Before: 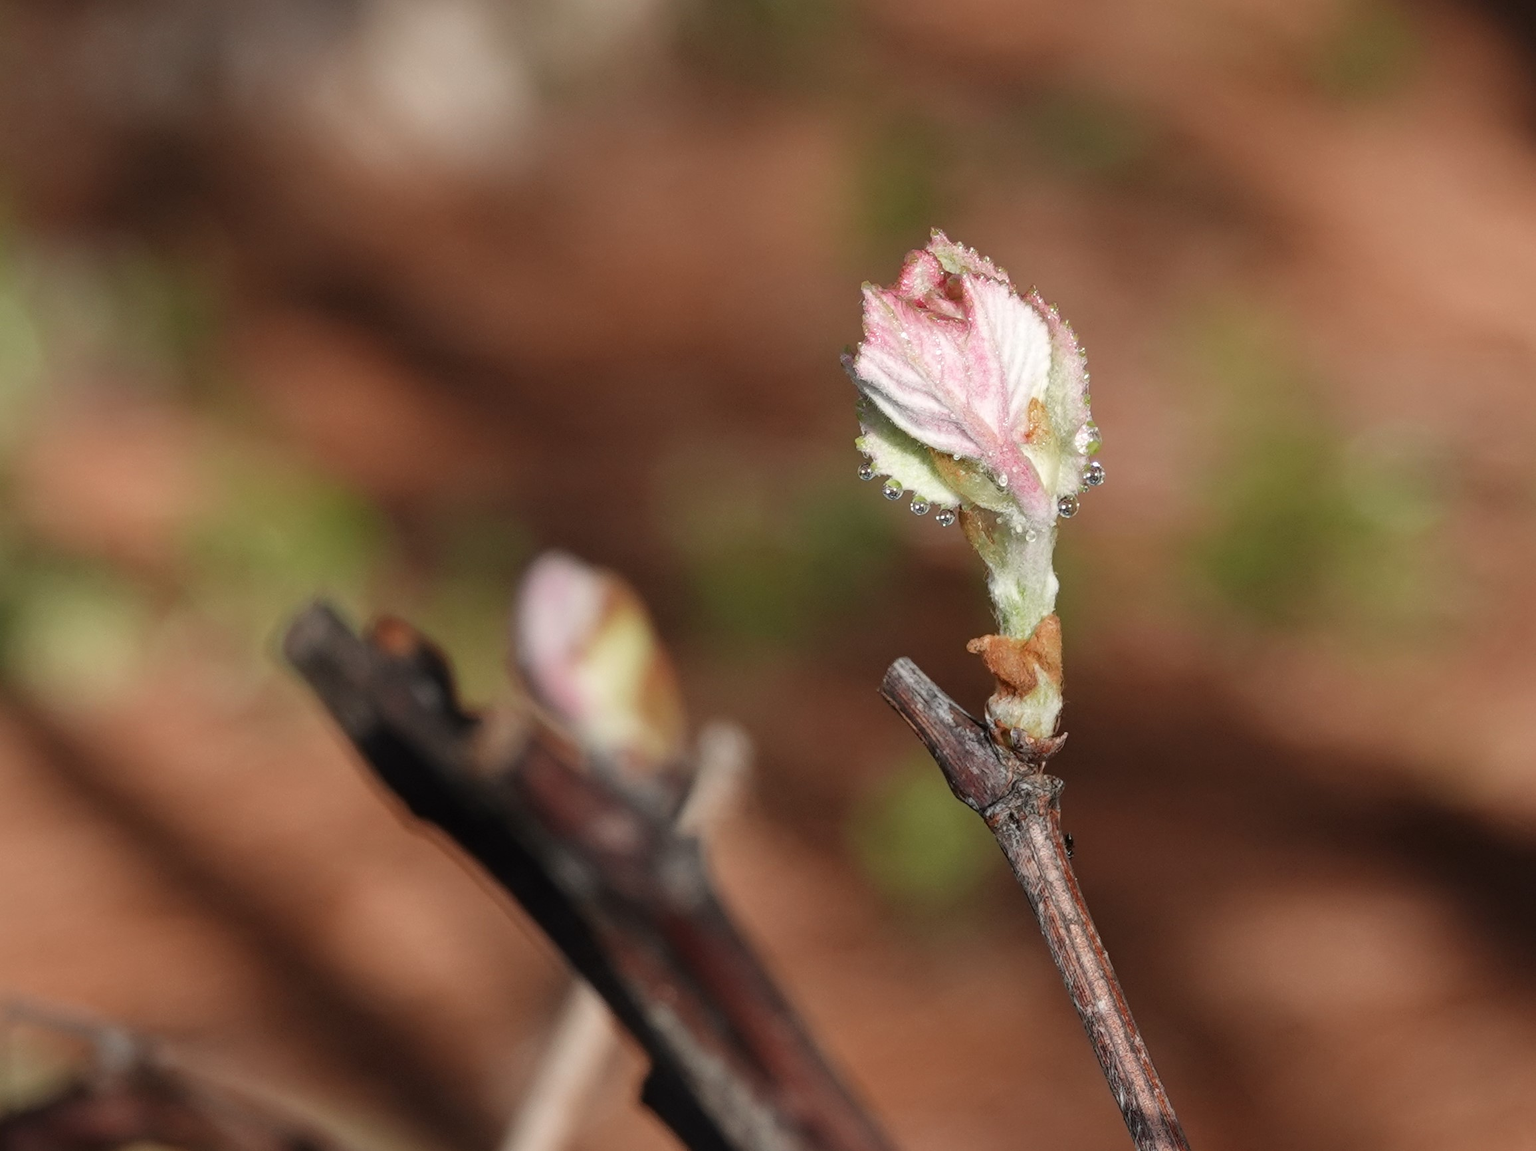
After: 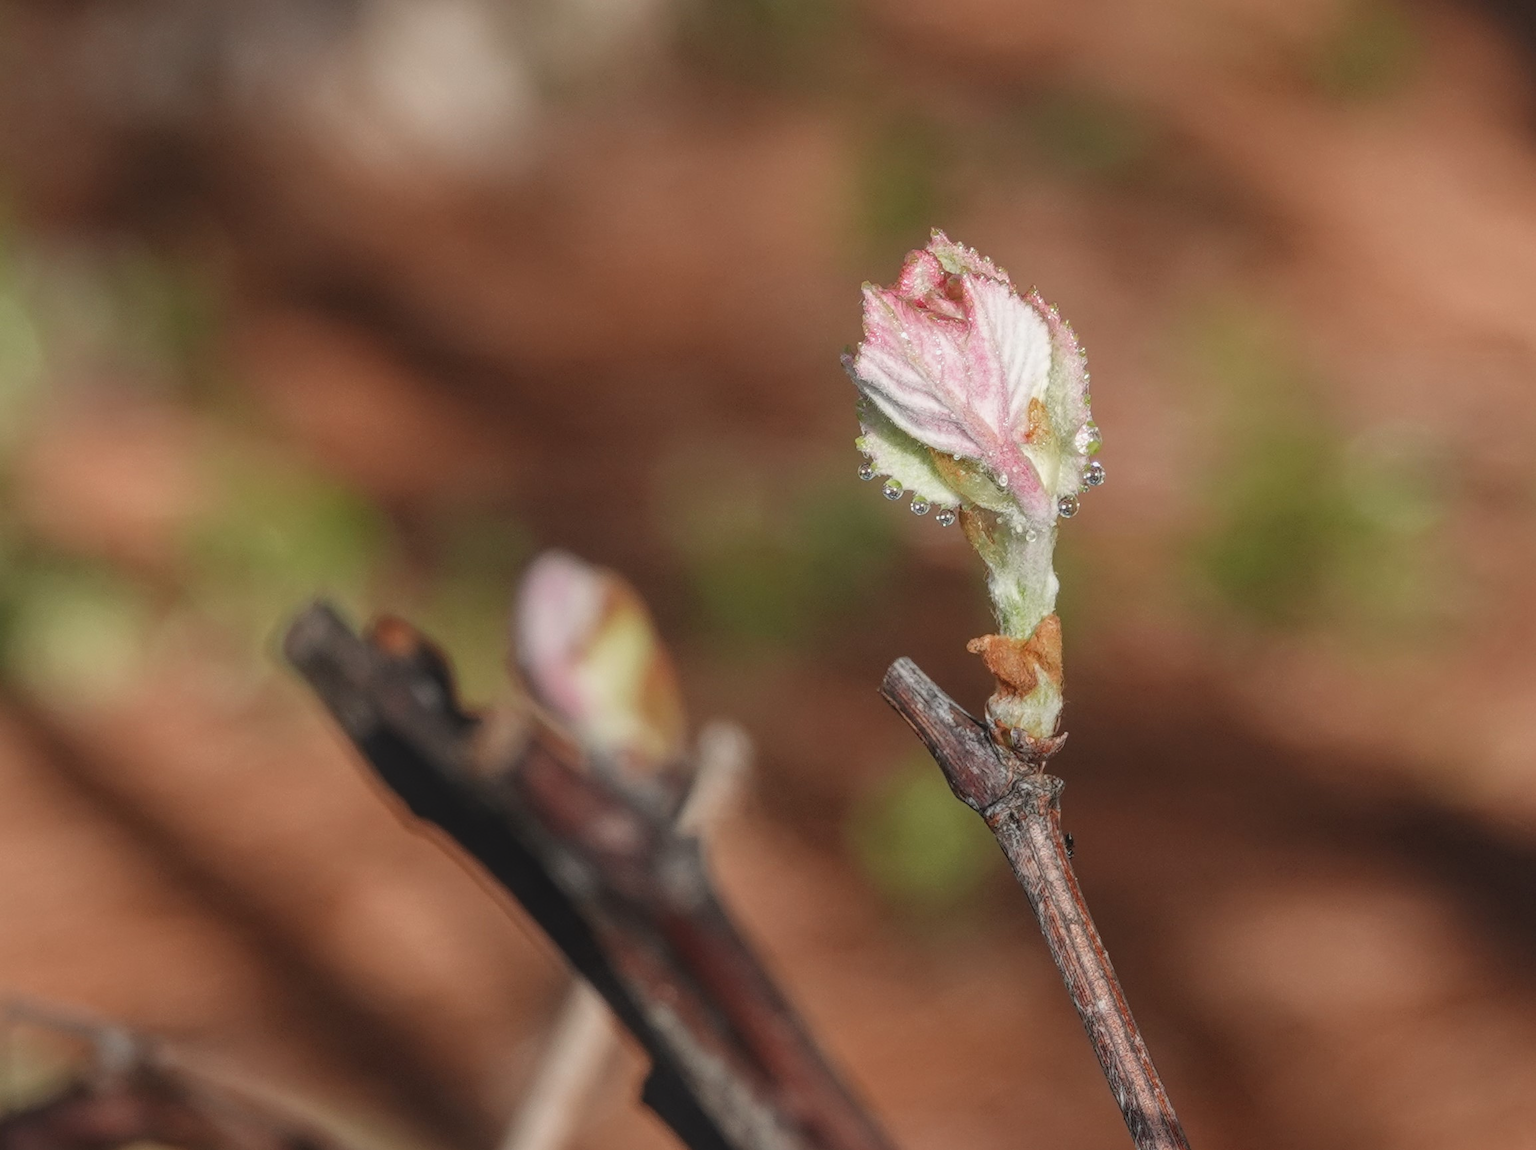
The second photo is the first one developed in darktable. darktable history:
local contrast: highlights 73%, shadows 22%, midtone range 0.196
